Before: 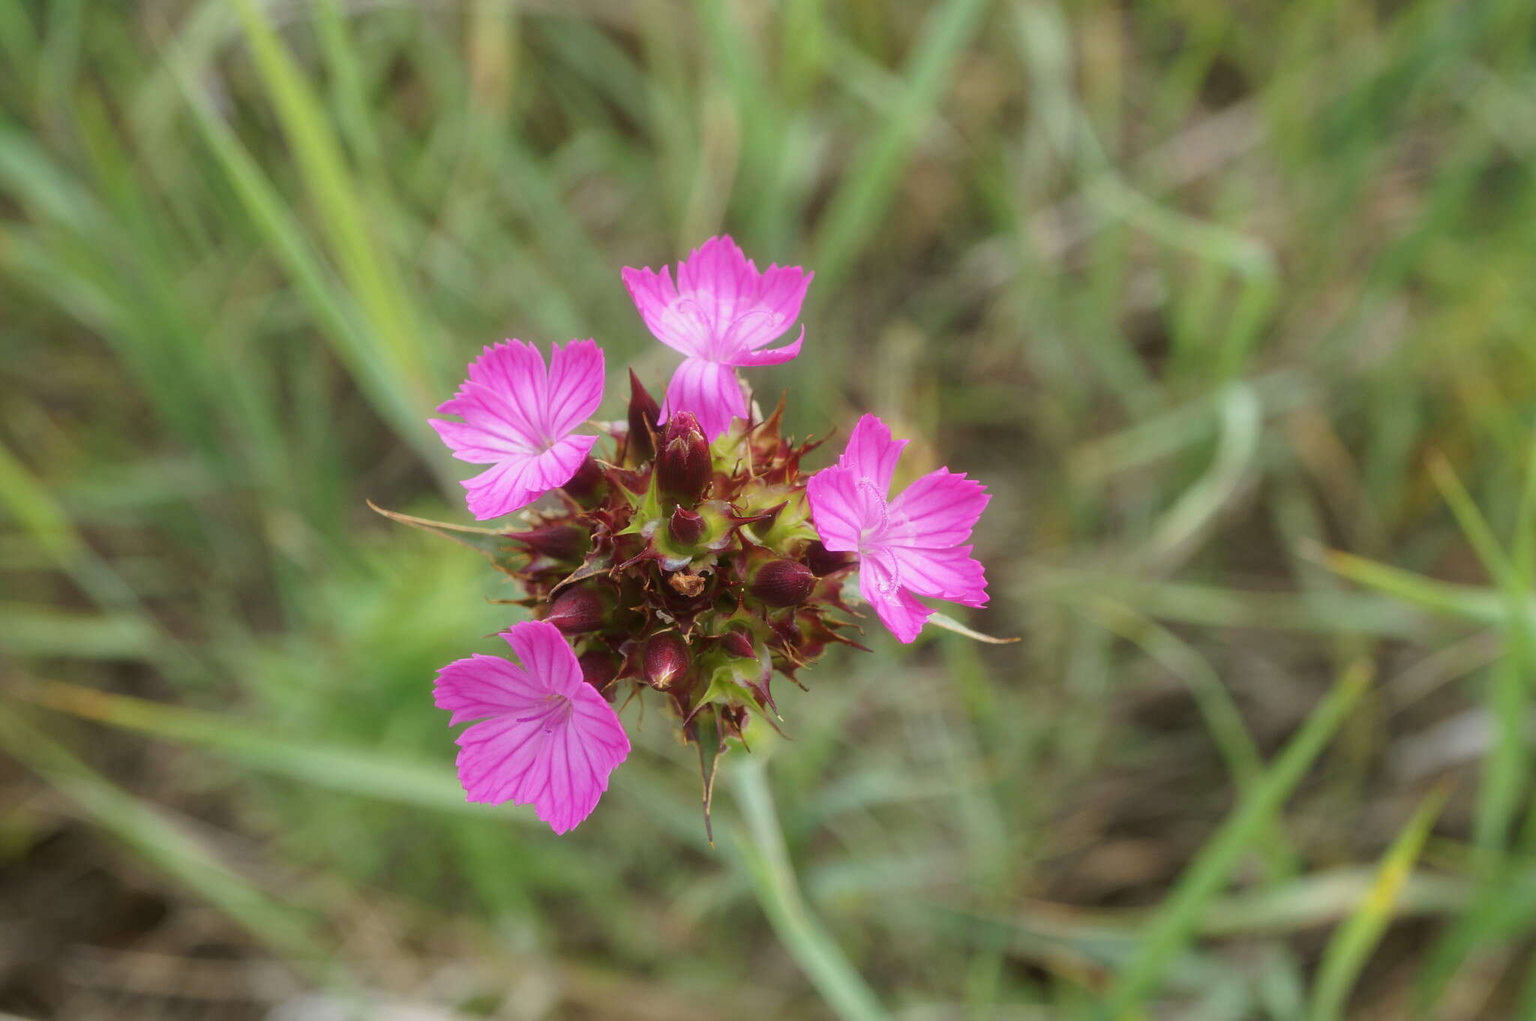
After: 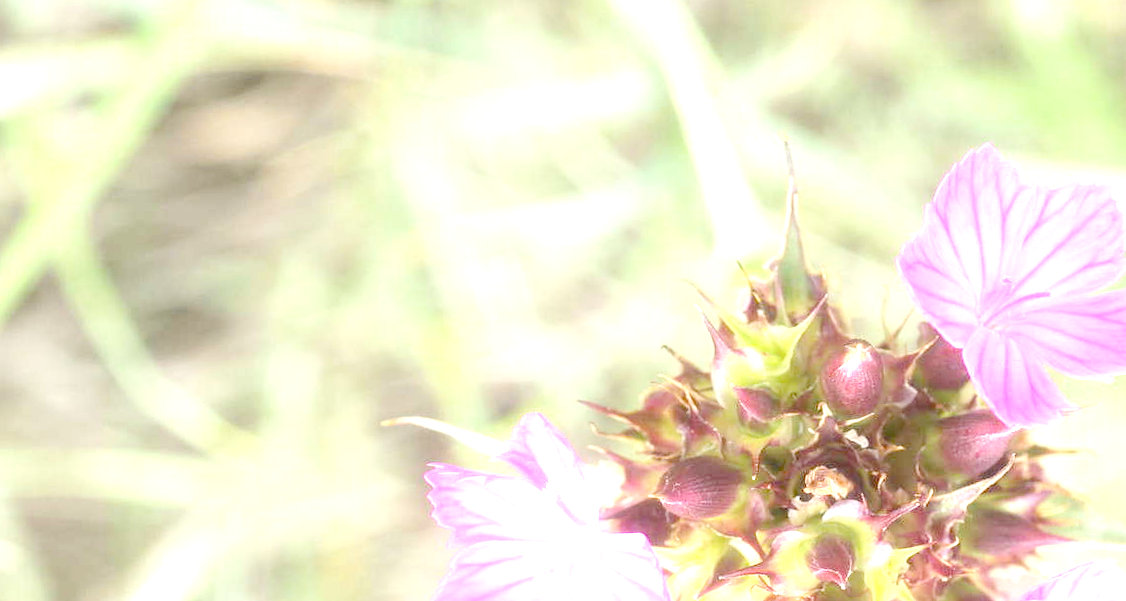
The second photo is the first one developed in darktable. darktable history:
orientation "rotate by 180 degrees": orientation rotate 180°
rotate and perspective: rotation -1.77°, lens shift (horizontal) 0.004, automatic cropping off
white balance: emerald 1
tone equalizer "contrast tone curve: medium": -8 EV -0.75 EV, -7 EV -0.7 EV, -6 EV -0.6 EV, -5 EV -0.4 EV, -3 EV 0.4 EV, -2 EV 0.6 EV, -1 EV 0.7 EV, +0 EV 0.75 EV, edges refinement/feathering 500, mask exposure compensation -1.57 EV, preserve details no
exposure: exposure 0.426 EV
crop: left 15.306%, top 9.065%, right 30.789%, bottom 48.638%
